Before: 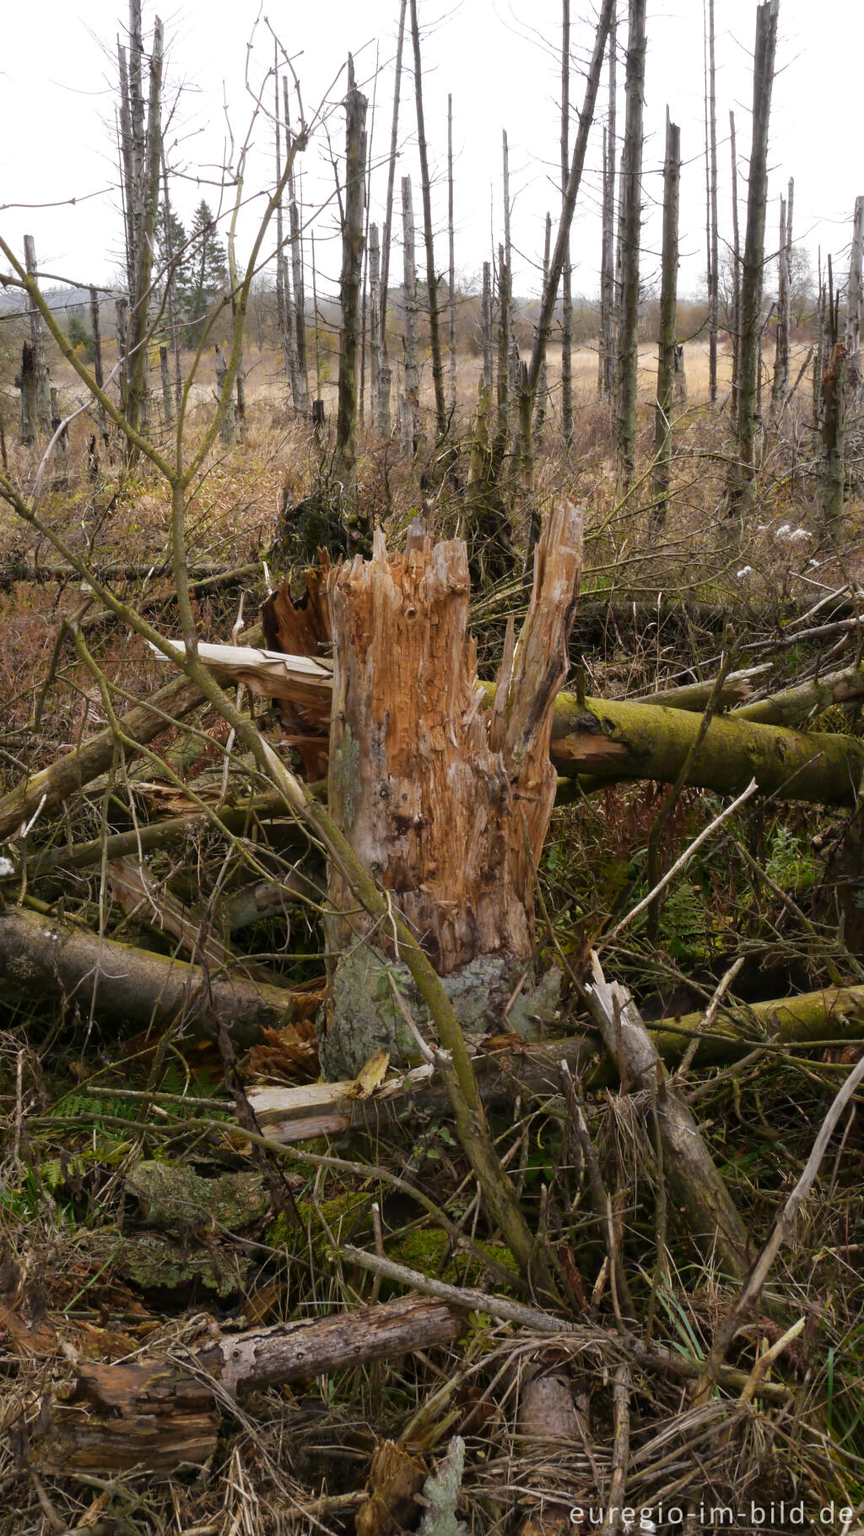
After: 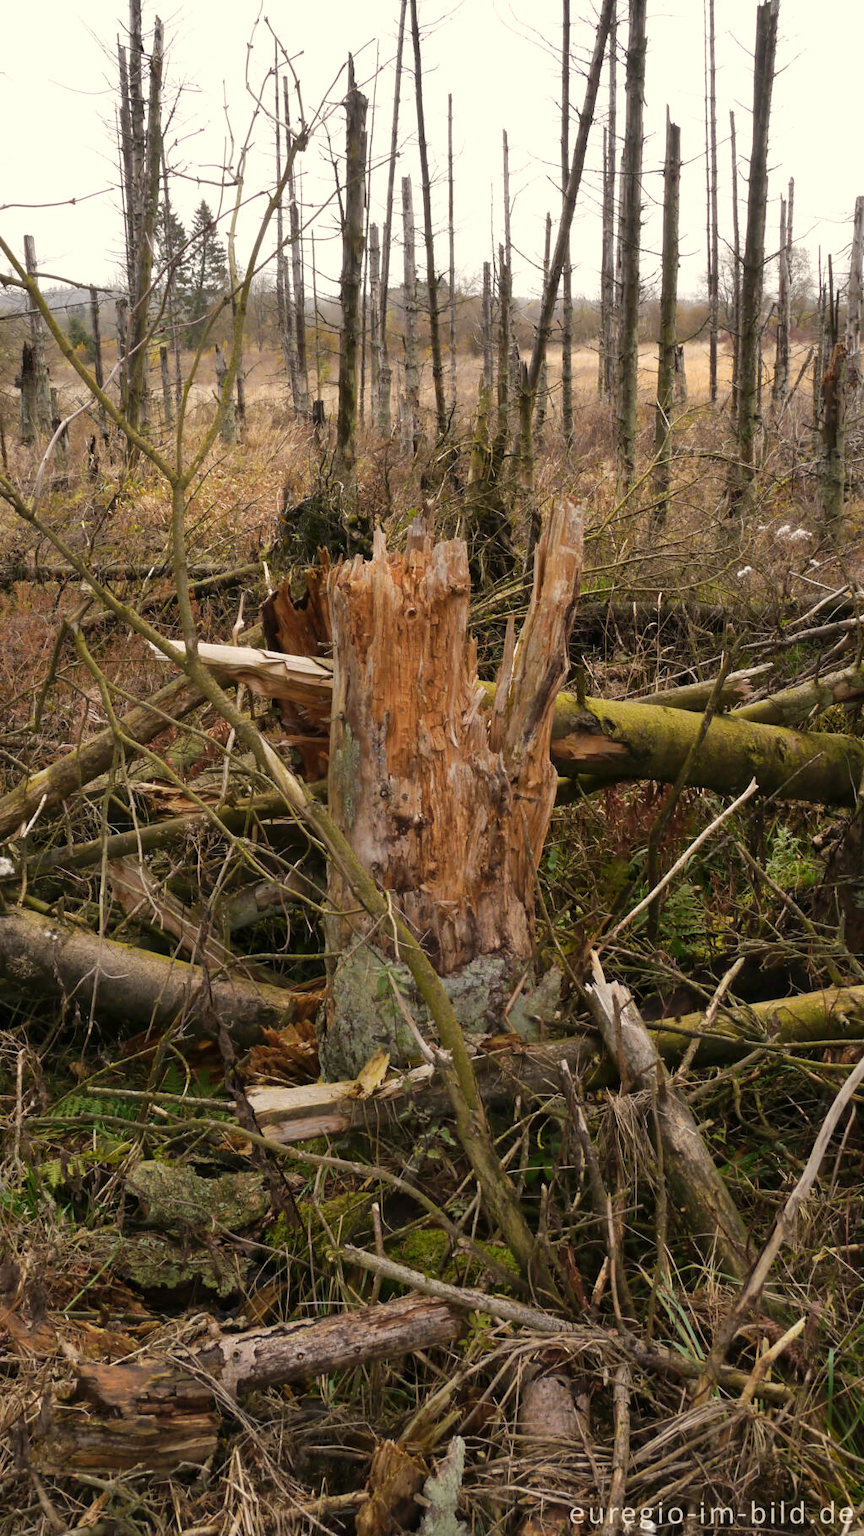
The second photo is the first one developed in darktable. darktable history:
white balance: red 1.045, blue 0.932
tone equalizer: -7 EV 0.13 EV, smoothing diameter 25%, edges refinement/feathering 10, preserve details guided filter
shadows and highlights: shadows 37.27, highlights -28.18, soften with gaussian
